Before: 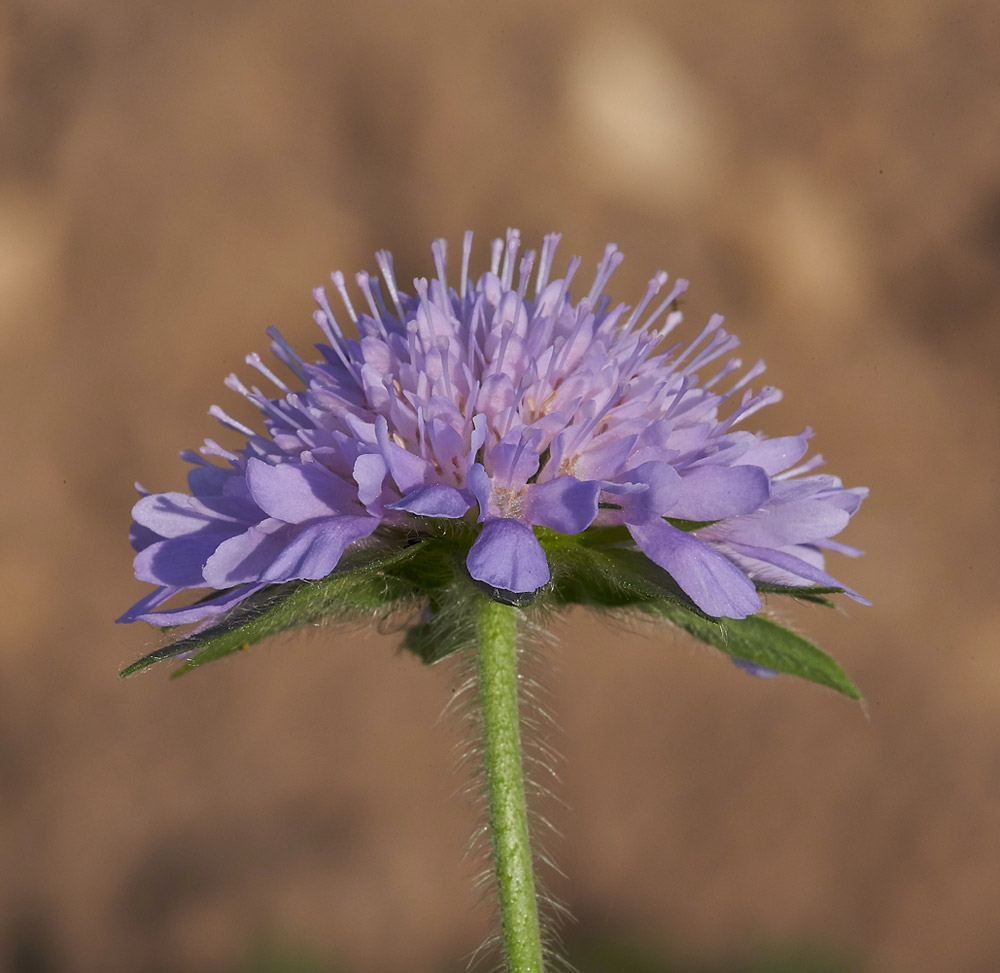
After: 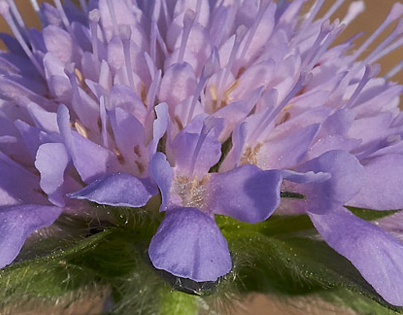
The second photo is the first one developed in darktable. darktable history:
crop: left 31.878%, top 31.999%, right 27.751%, bottom 35.571%
